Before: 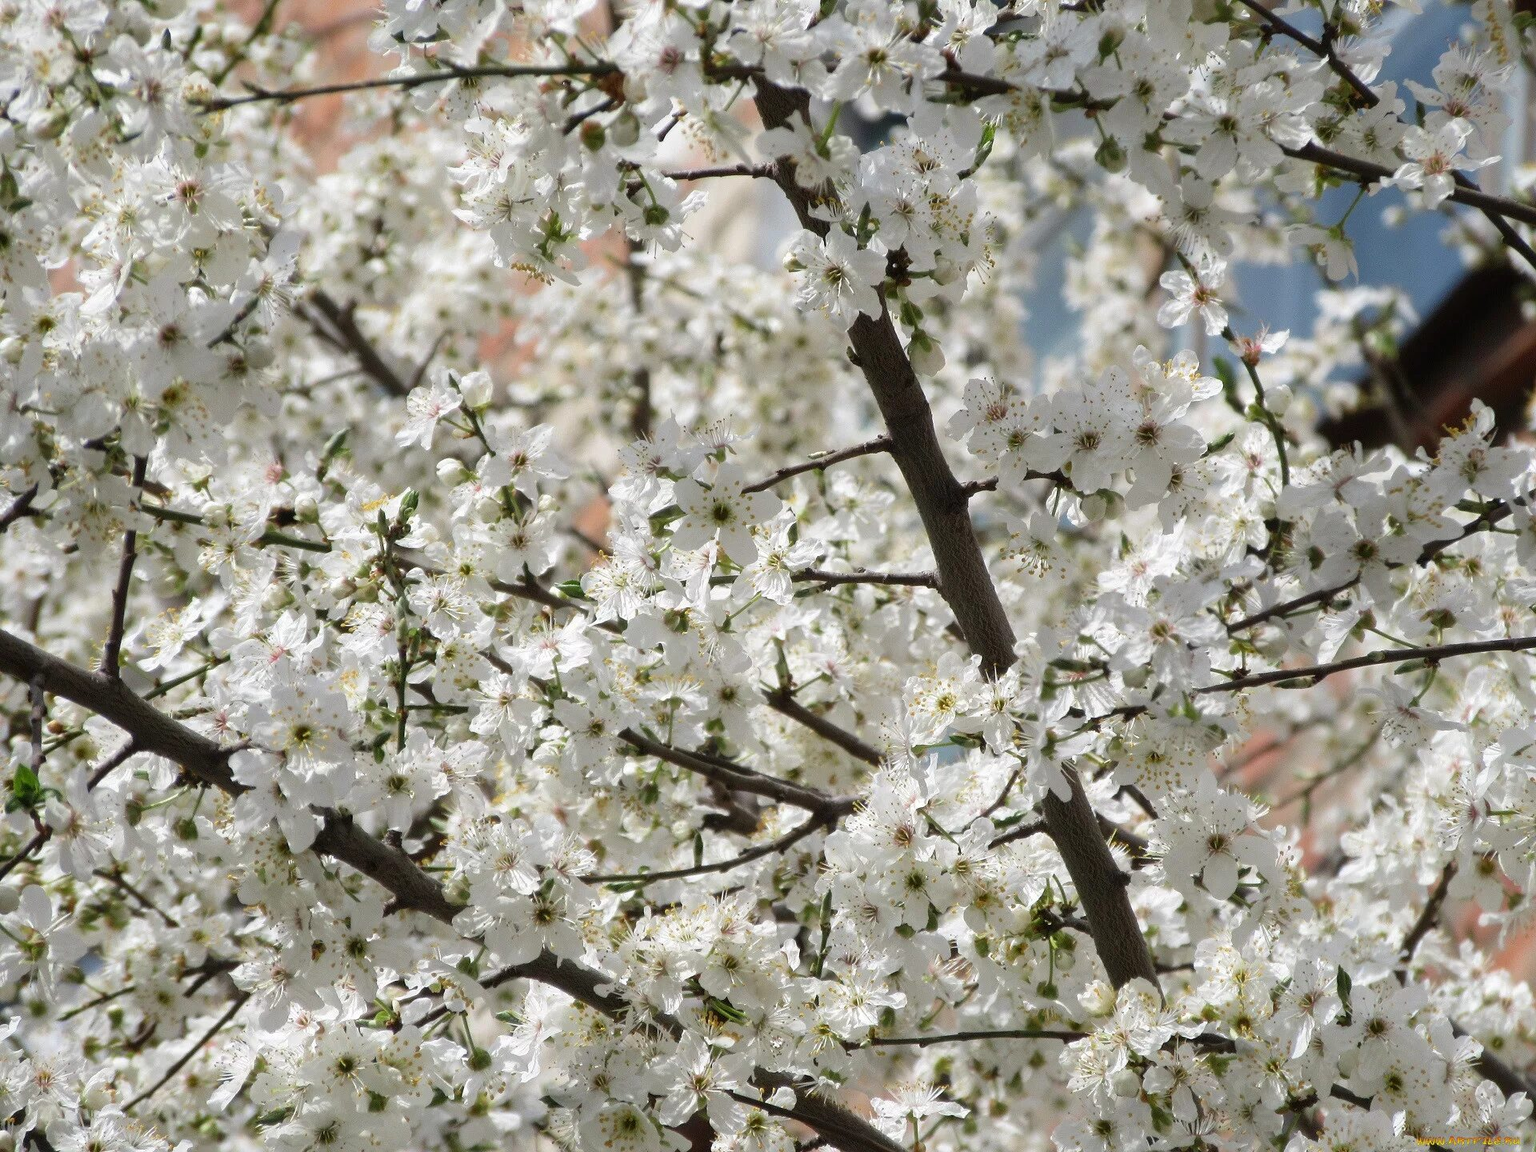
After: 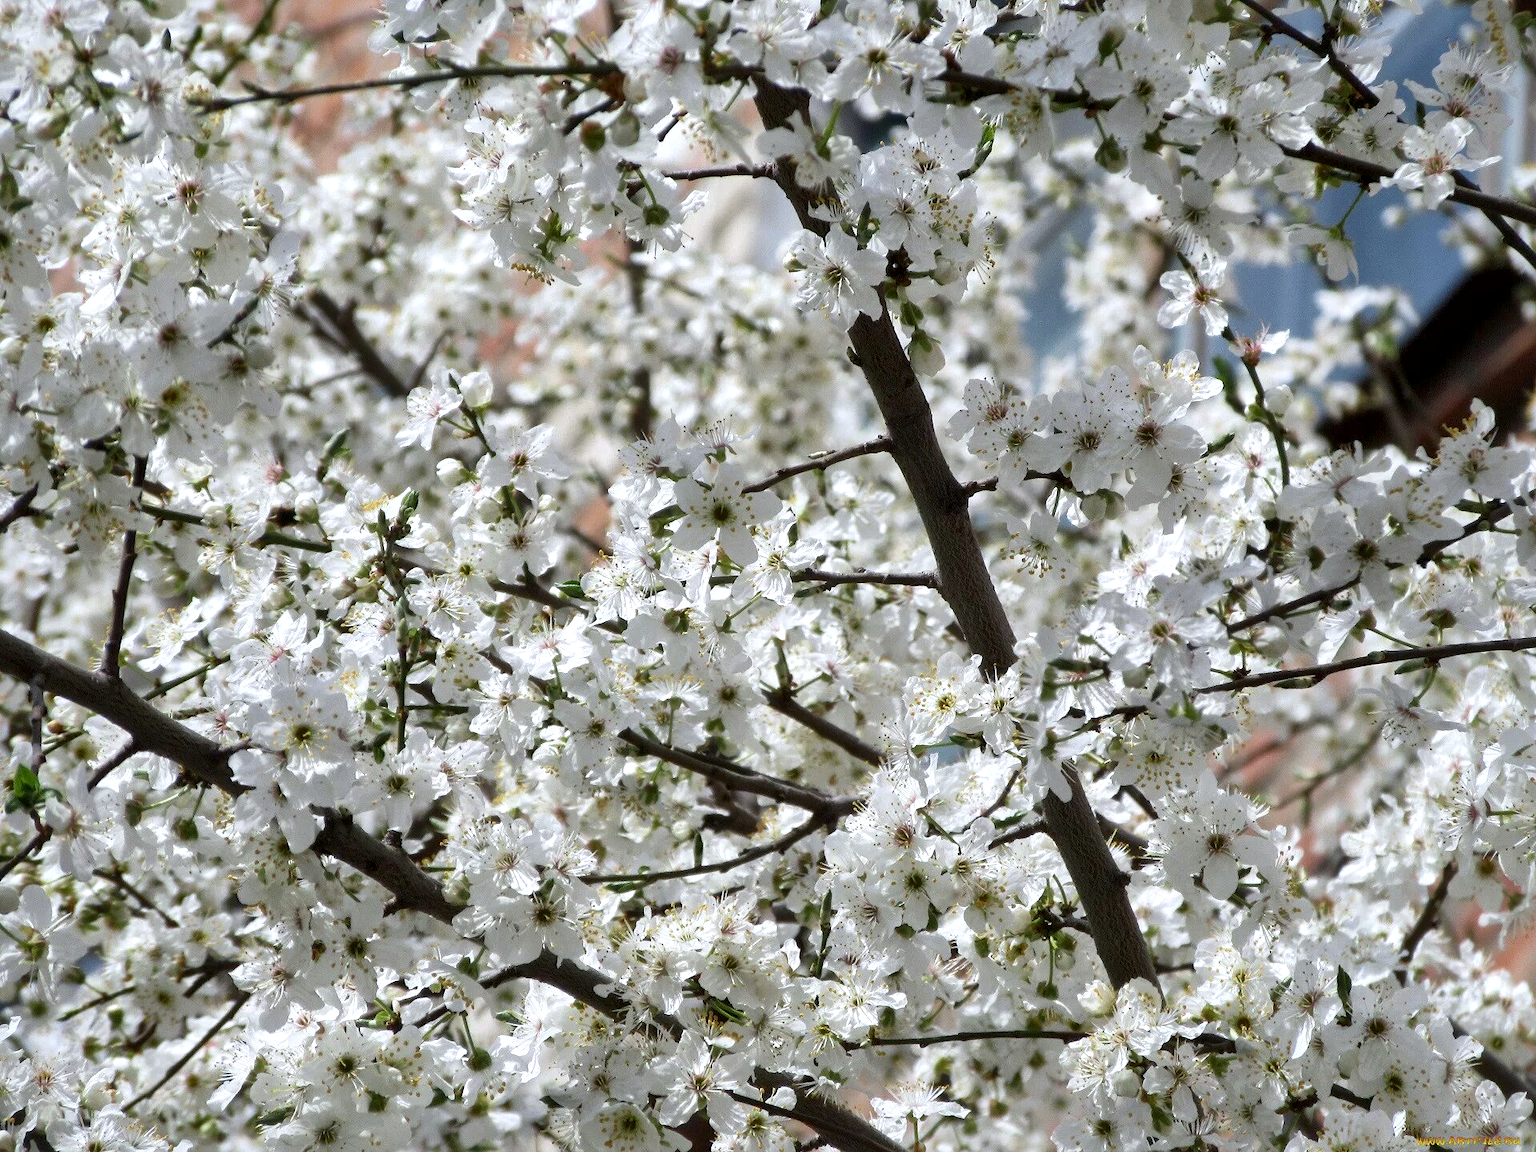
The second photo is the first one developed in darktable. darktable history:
white balance: red 0.974, blue 1.044
local contrast: mode bilateral grid, contrast 25, coarseness 60, detail 151%, midtone range 0.2
